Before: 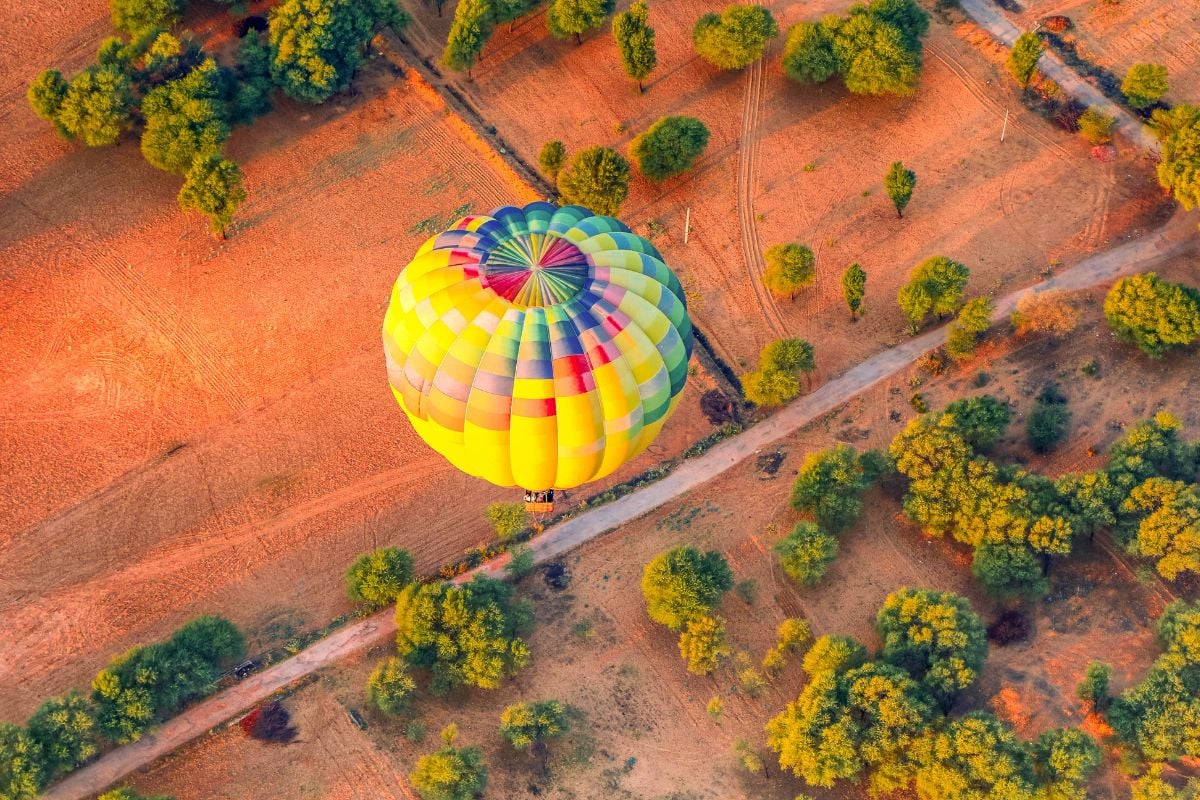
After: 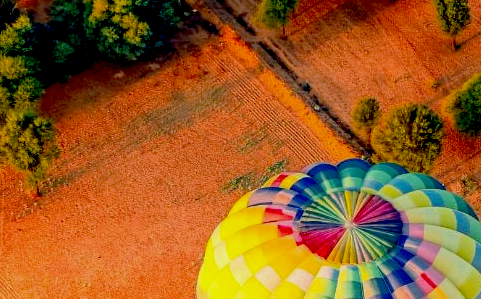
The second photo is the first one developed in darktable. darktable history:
exposure: black level correction 0.045, exposure -0.235 EV, compensate highlight preservation false
crop: left 15.576%, top 5.455%, right 44.324%, bottom 57.139%
